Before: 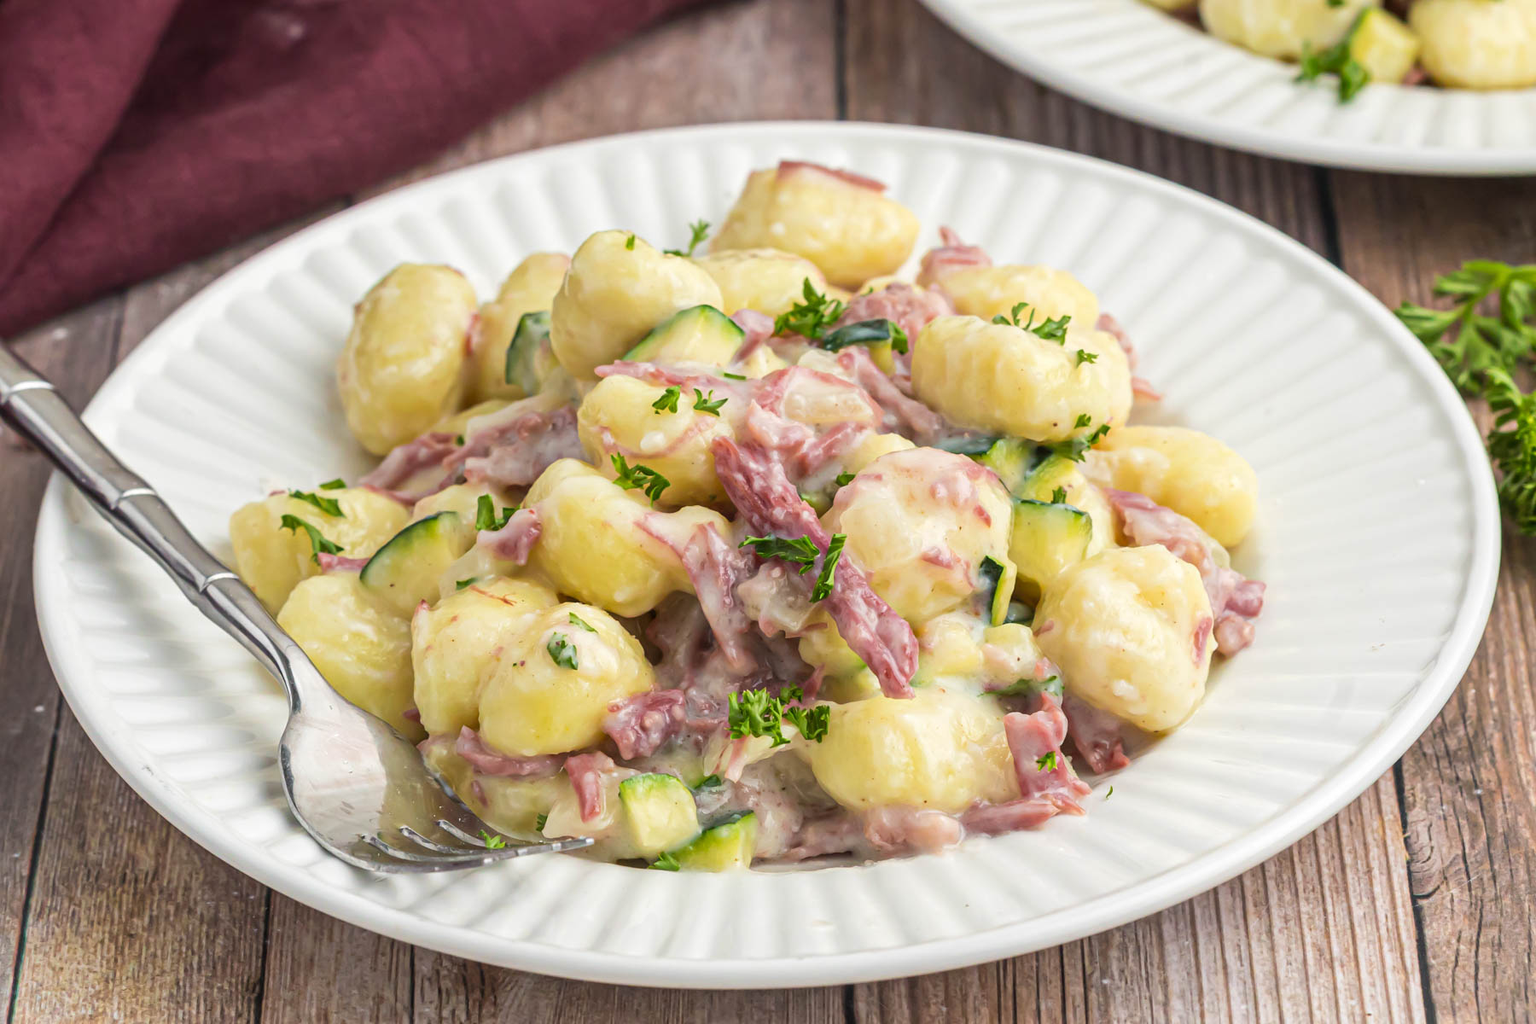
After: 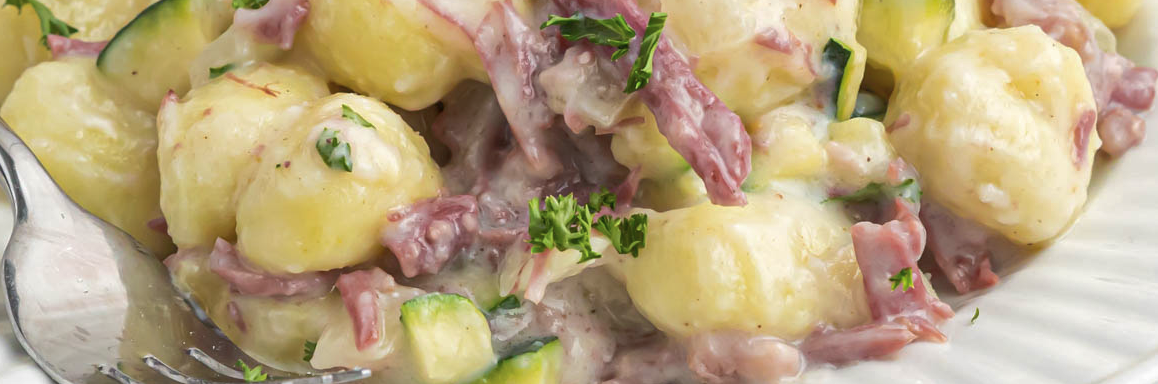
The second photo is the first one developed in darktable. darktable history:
contrast brightness saturation: contrast 0.11, saturation -0.17
shadows and highlights: on, module defaults
crop: left 18.091%, top 51.13%, right 17.525%, bottom 16.85%
